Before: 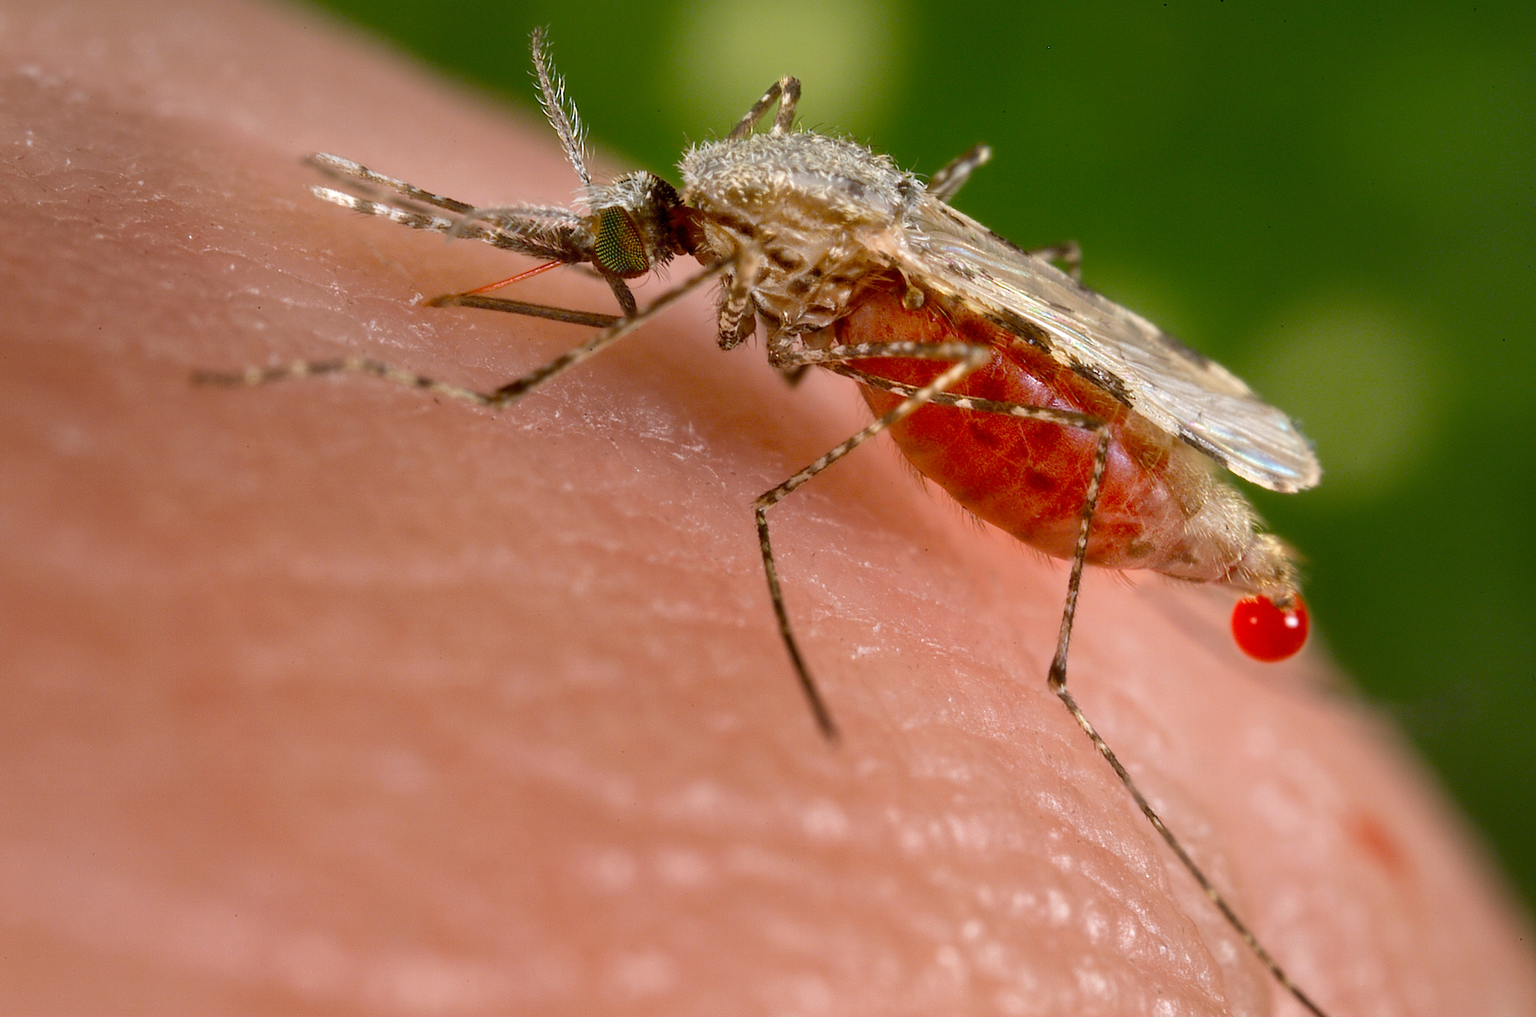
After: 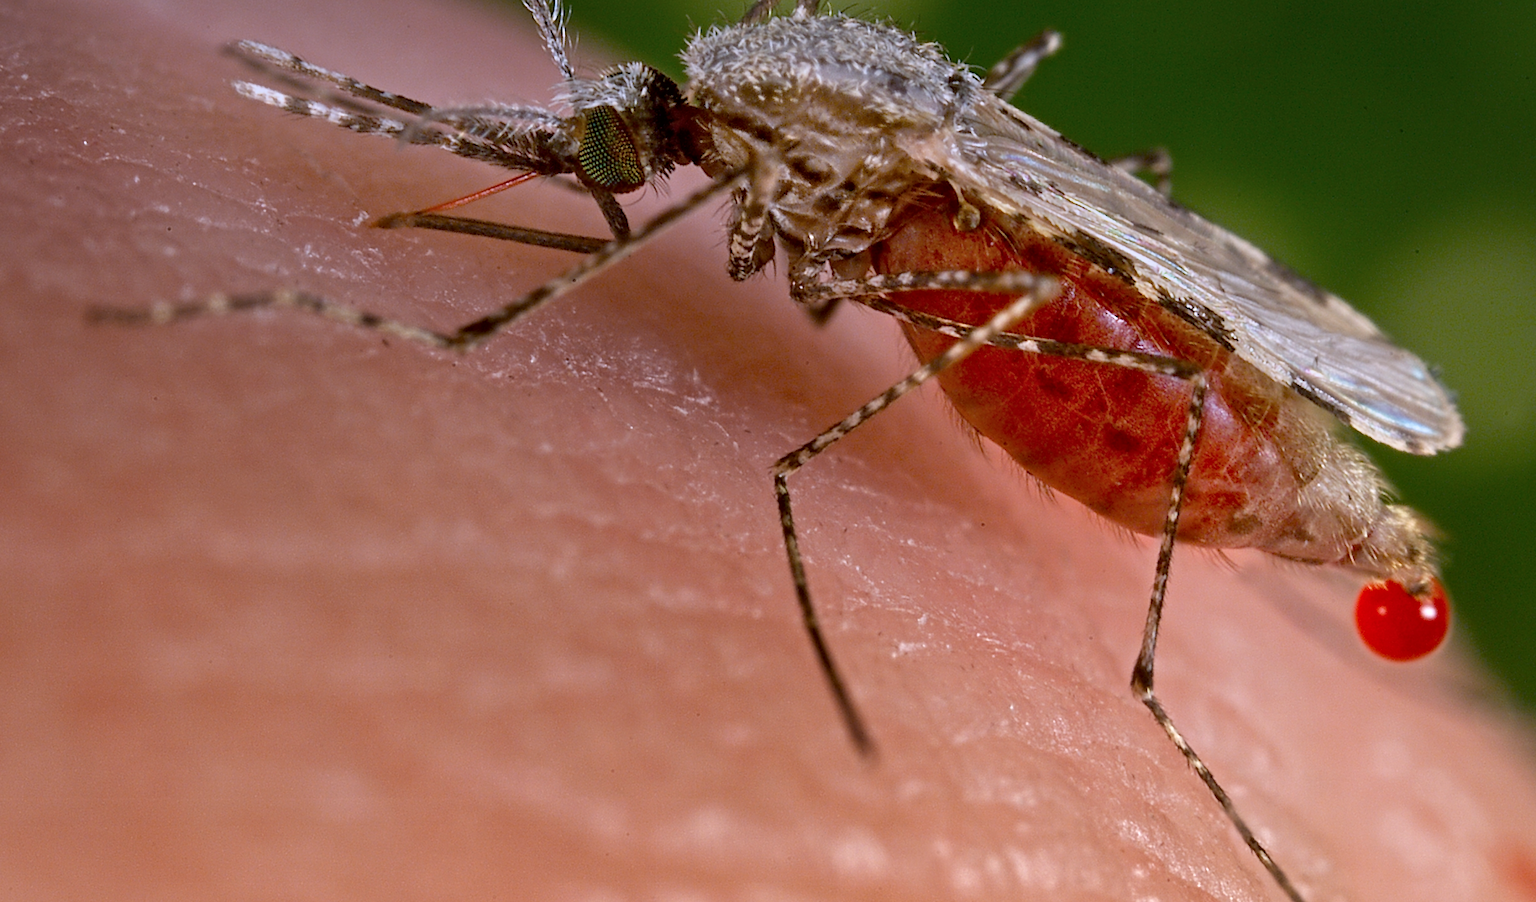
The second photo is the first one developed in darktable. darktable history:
contrast equalizer: y [[0.5, 0.501, 0.525, 0.597, 0.58, 0.514], [0.5 ×6], [0.5 ×6], [0 ×6], [0 ×6]]
crop: left 7.856%, top 11.836%, right 10.12%, bottom 15.387%
graduated density: hue 238.83°, saturation 50%
